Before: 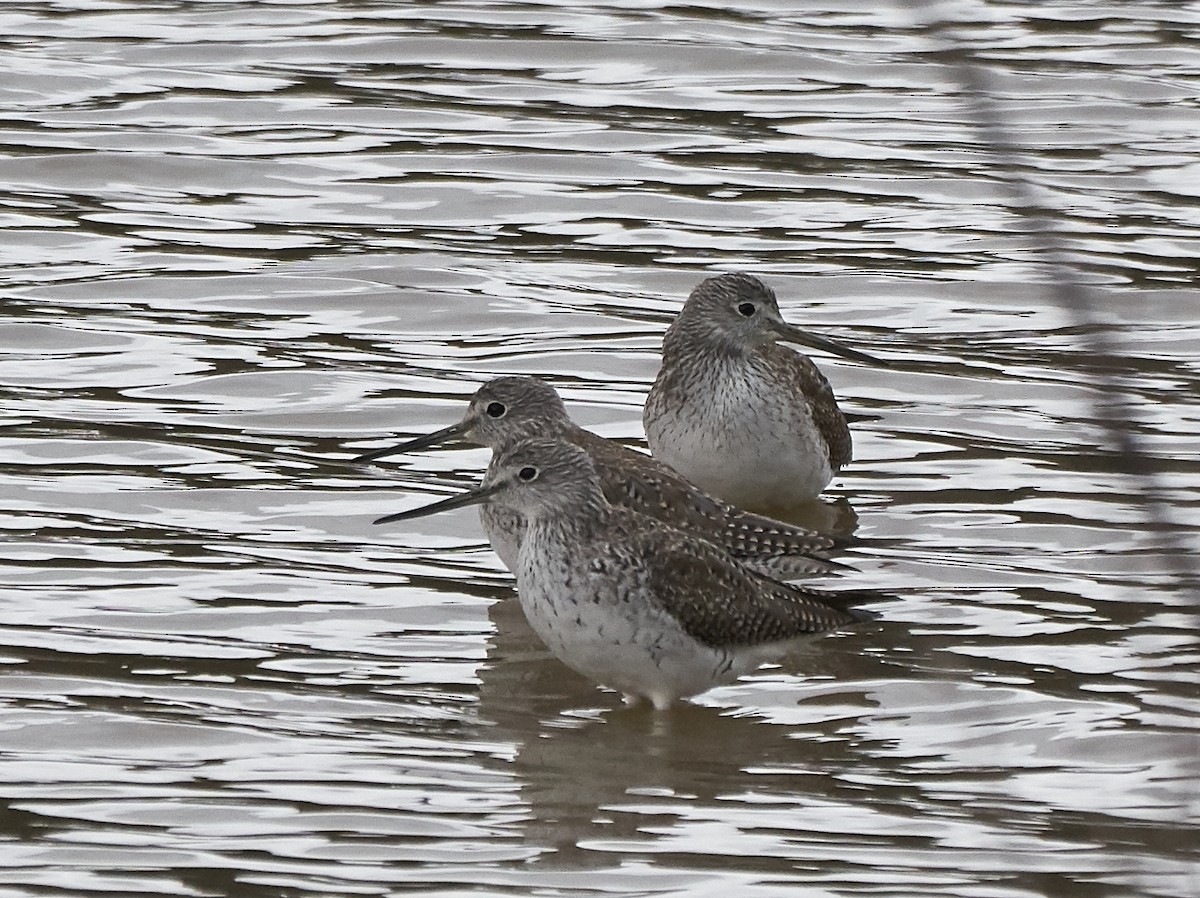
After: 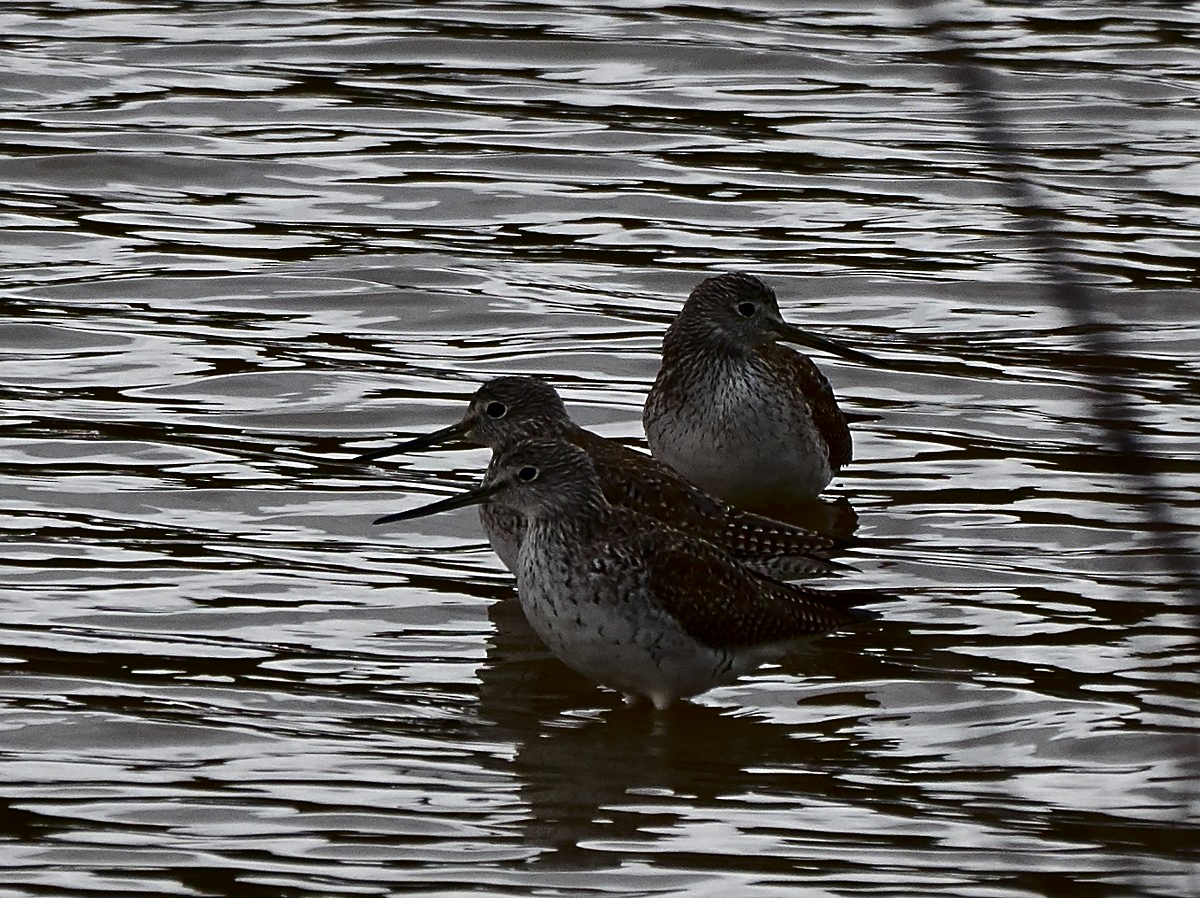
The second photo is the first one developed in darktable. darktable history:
exposure: exposure -0.018 EV, compensate highlight preservation false
contrast brightness saturation: contrast 0.089, brightness -0.594, saturation 0.169
sharpen: amount 0.202
